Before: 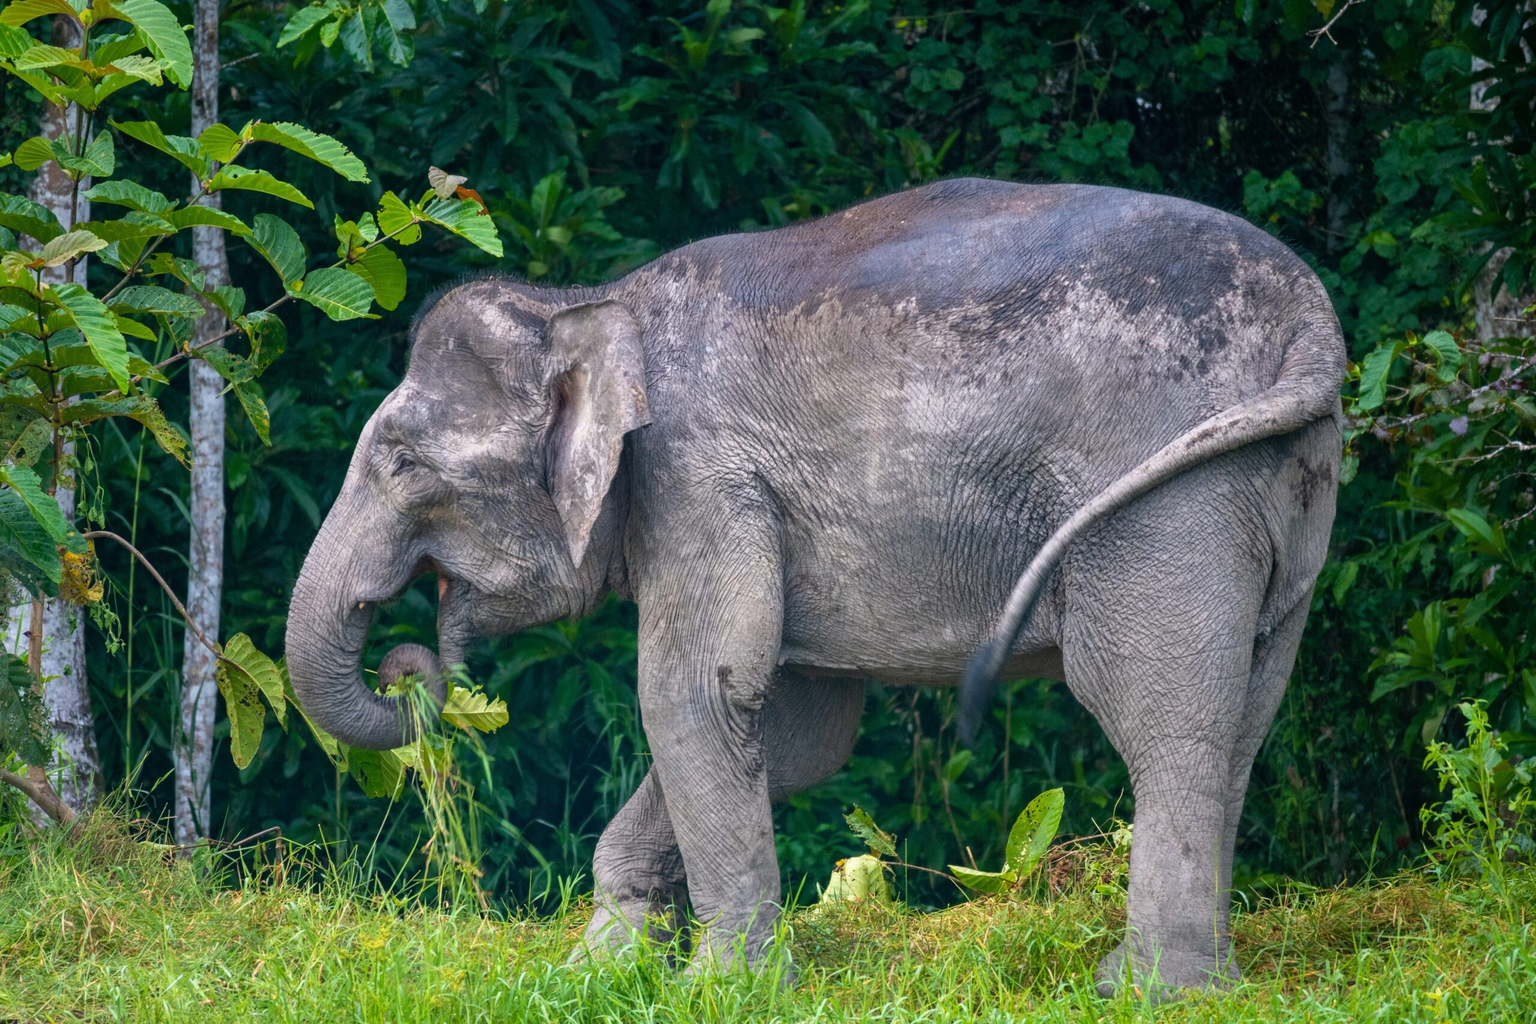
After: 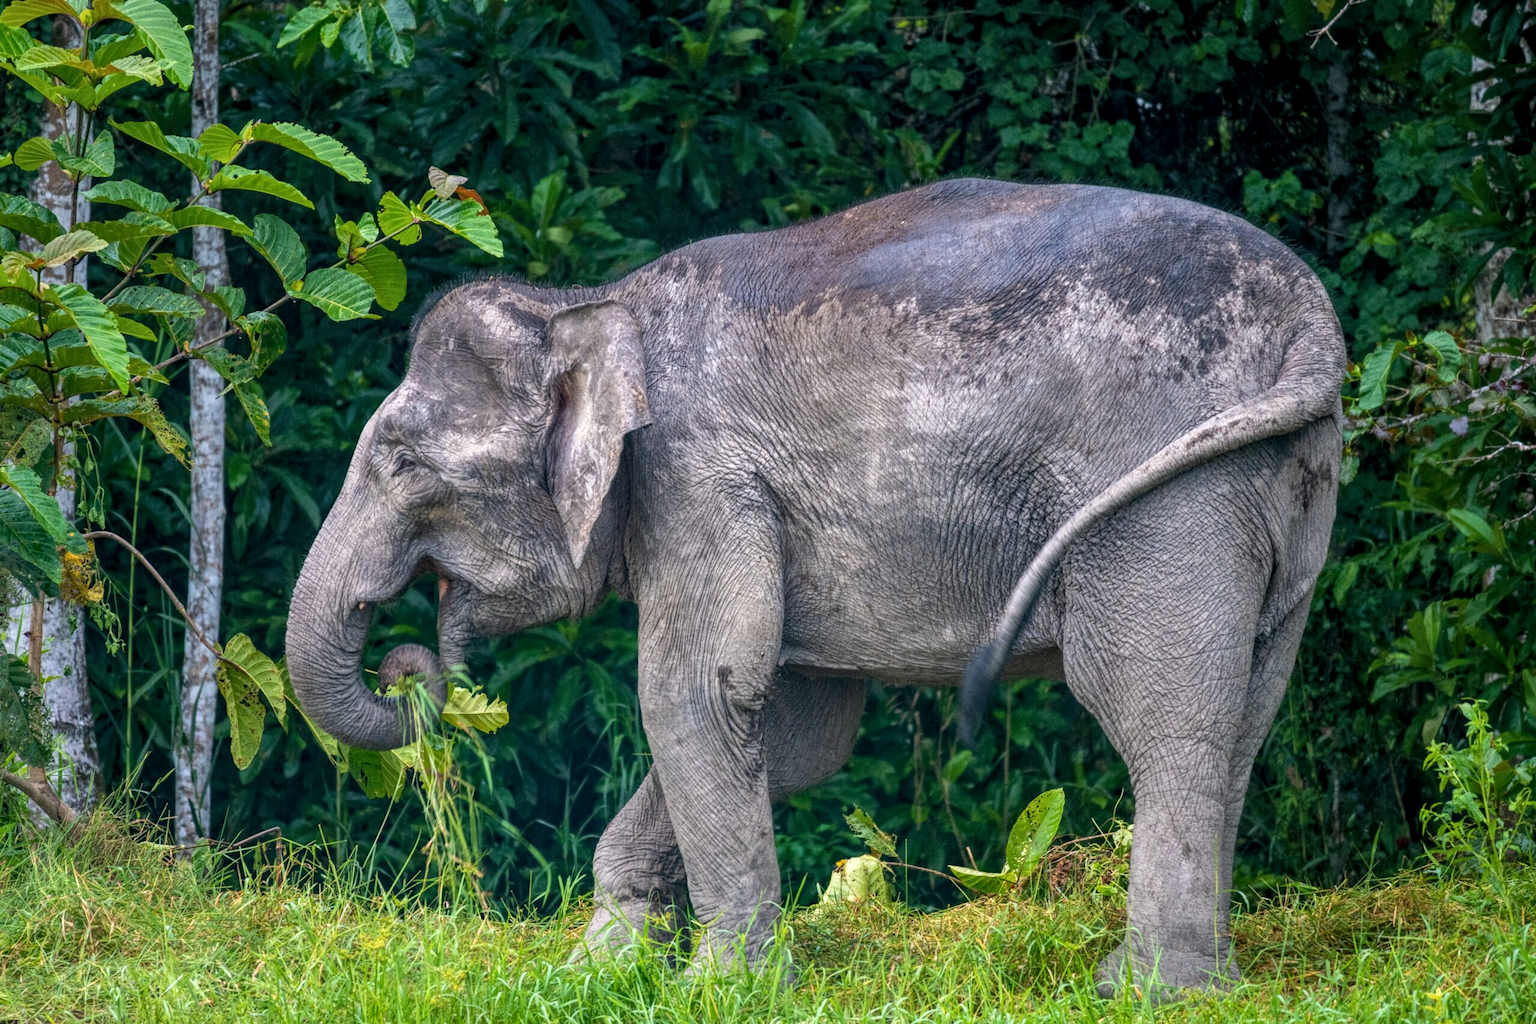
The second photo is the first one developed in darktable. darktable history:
local contrast: highlights 97%, shadows 86%, detail 160%, midtone range 0.2
tone equalizer: edges refinement/feathering 500, mask exposure compensation -1.57 EV, preserve details no
